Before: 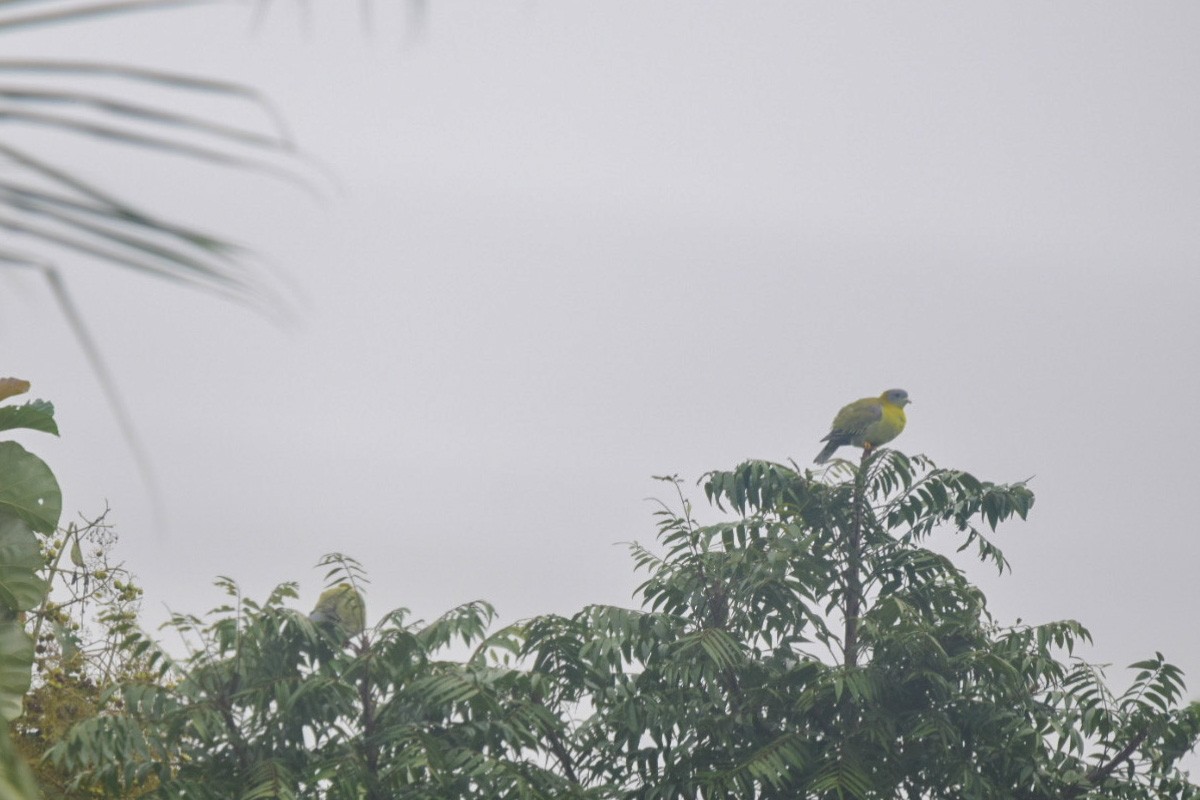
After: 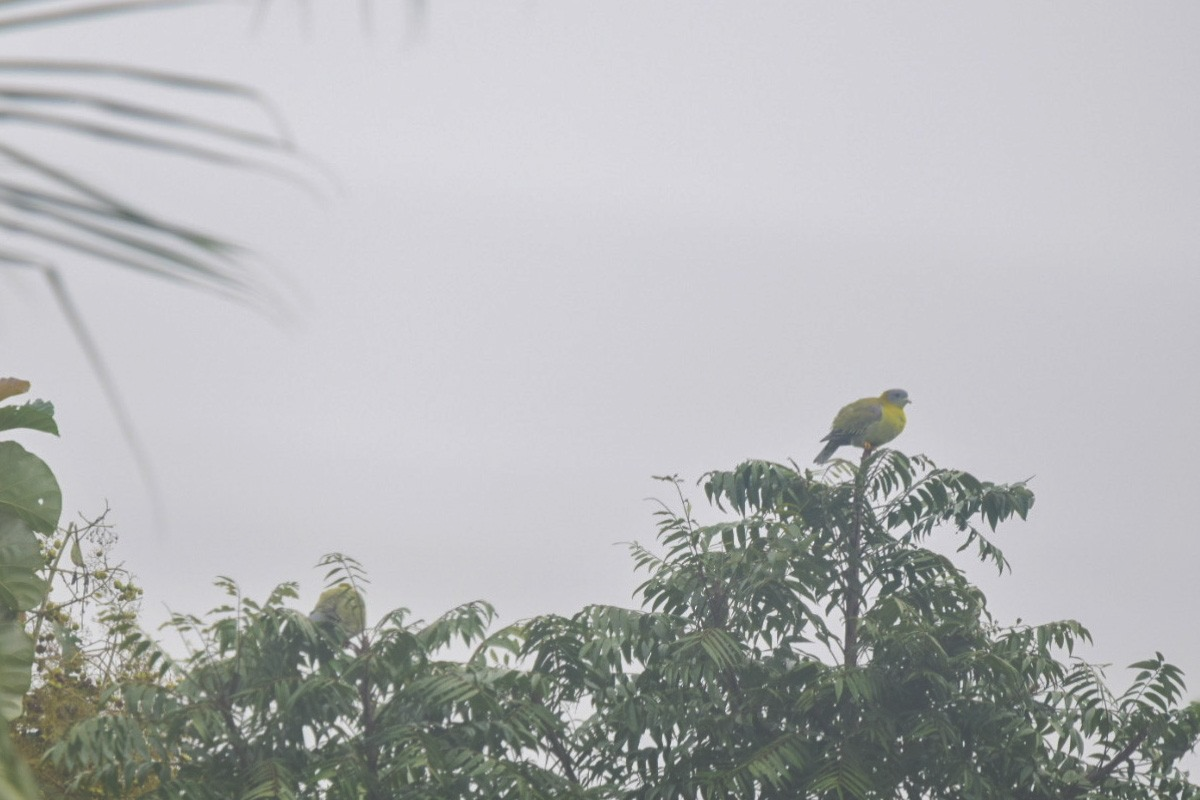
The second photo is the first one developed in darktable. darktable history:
exposure: black level correction -0.028, compensate highlight preservation false
tone equalizer: on, module defaults
